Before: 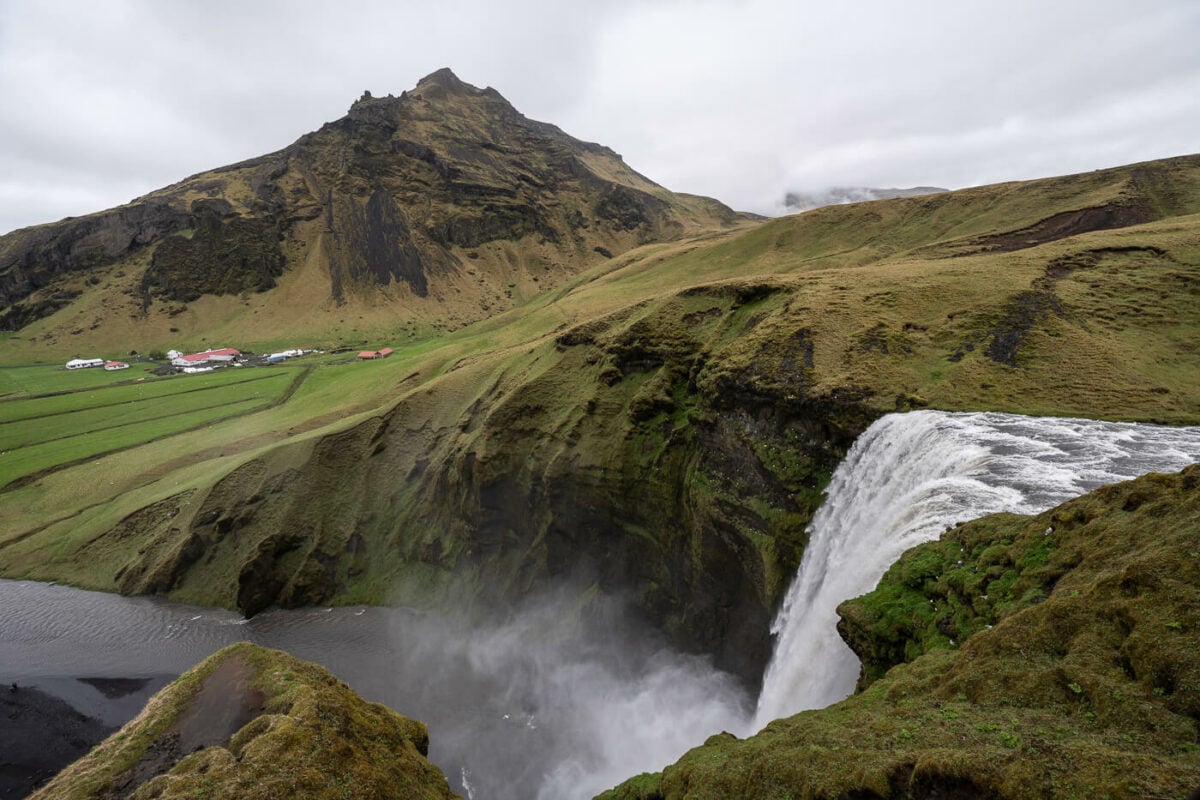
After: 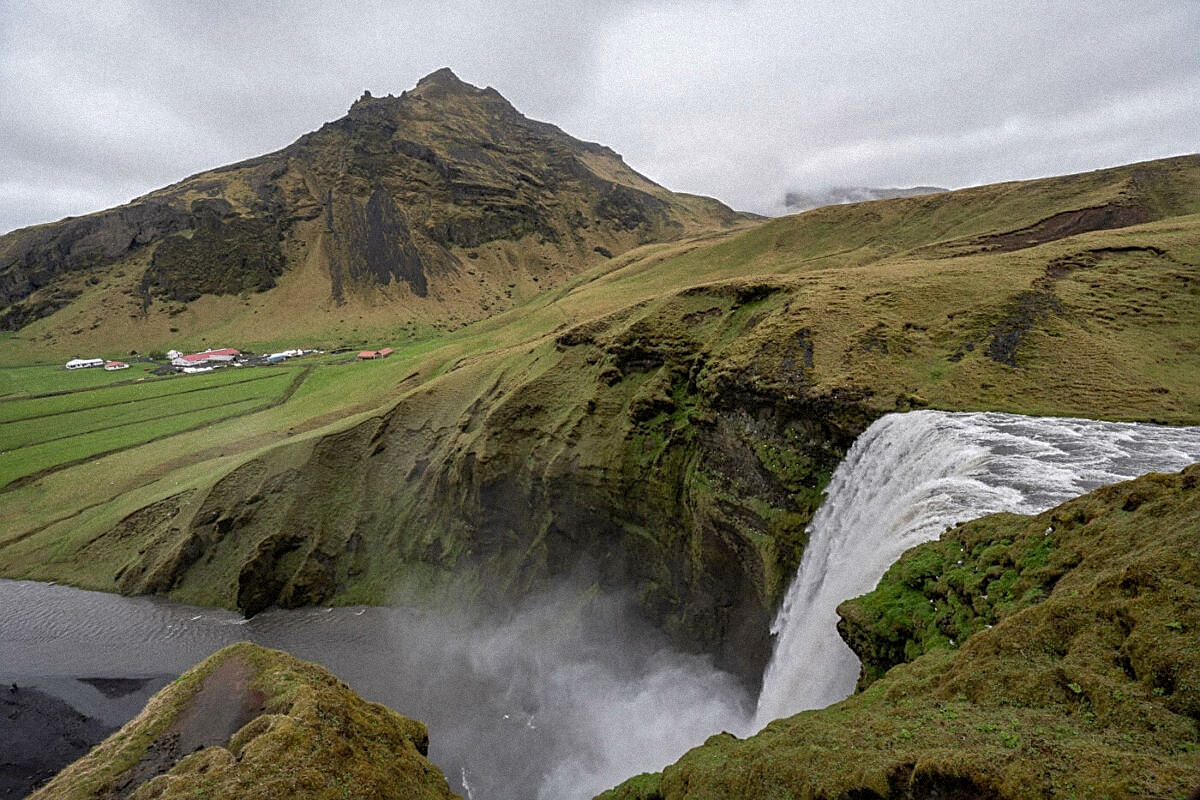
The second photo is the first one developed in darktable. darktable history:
shadows and highlights: on, module defaults
sharpen: on, module defaults
exposure: black level correction 0.002, compensate highlight preservation false
grain: mid-tones bias 0%
